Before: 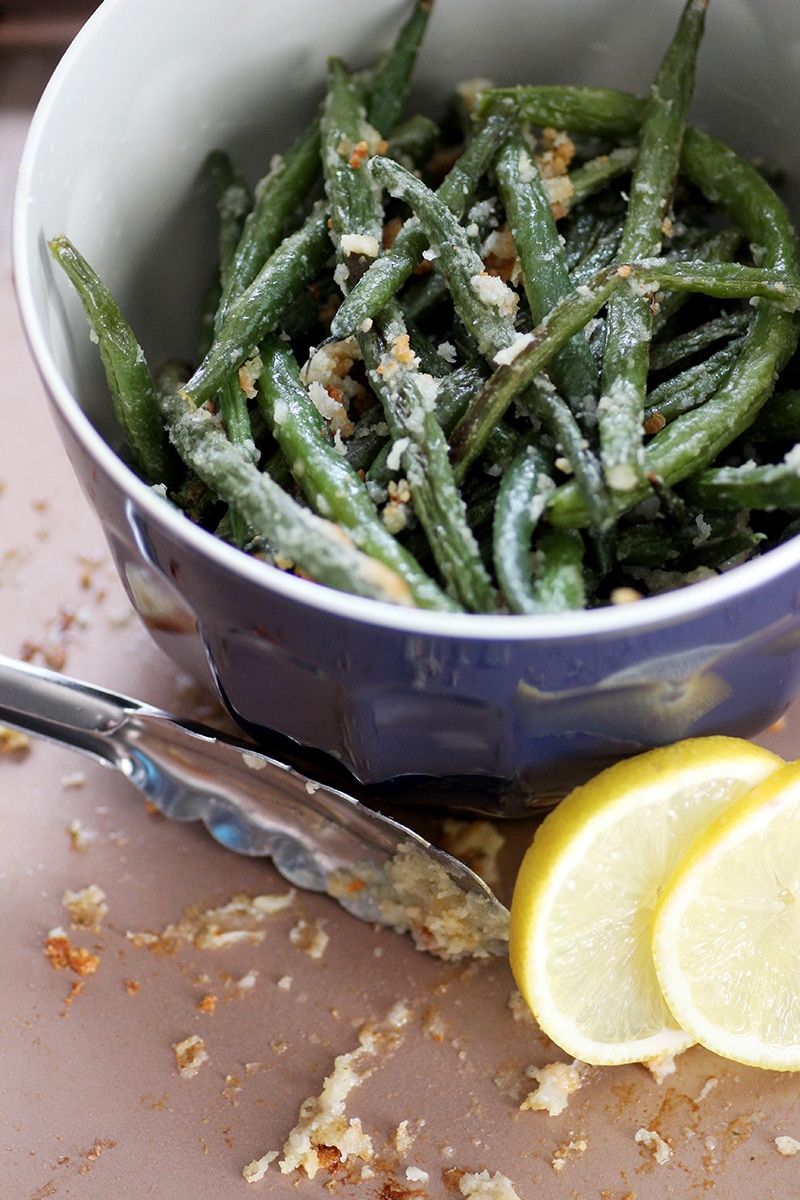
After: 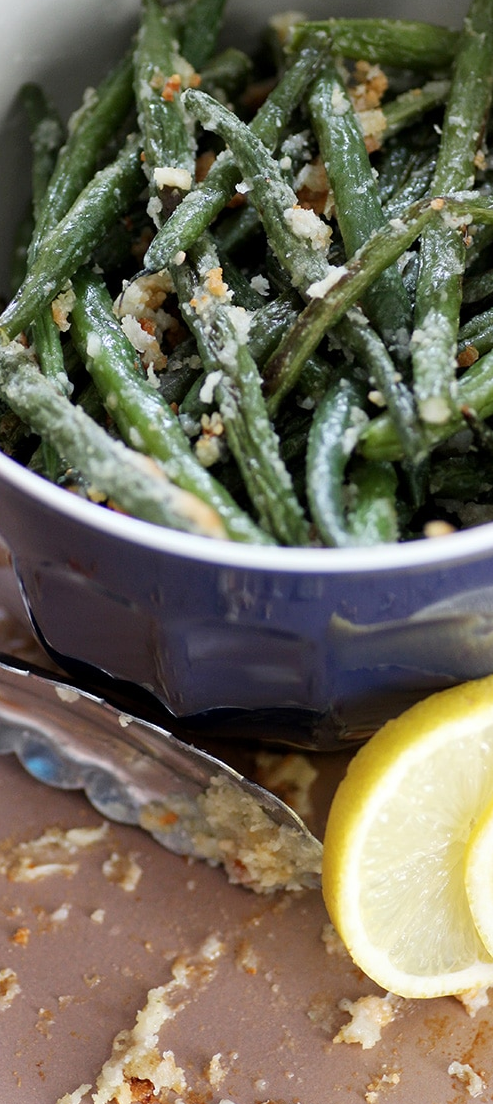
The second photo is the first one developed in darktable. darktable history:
crop and rotate: left 23.398%, top 5.639%, right 14.882%, bottom 2.334%
